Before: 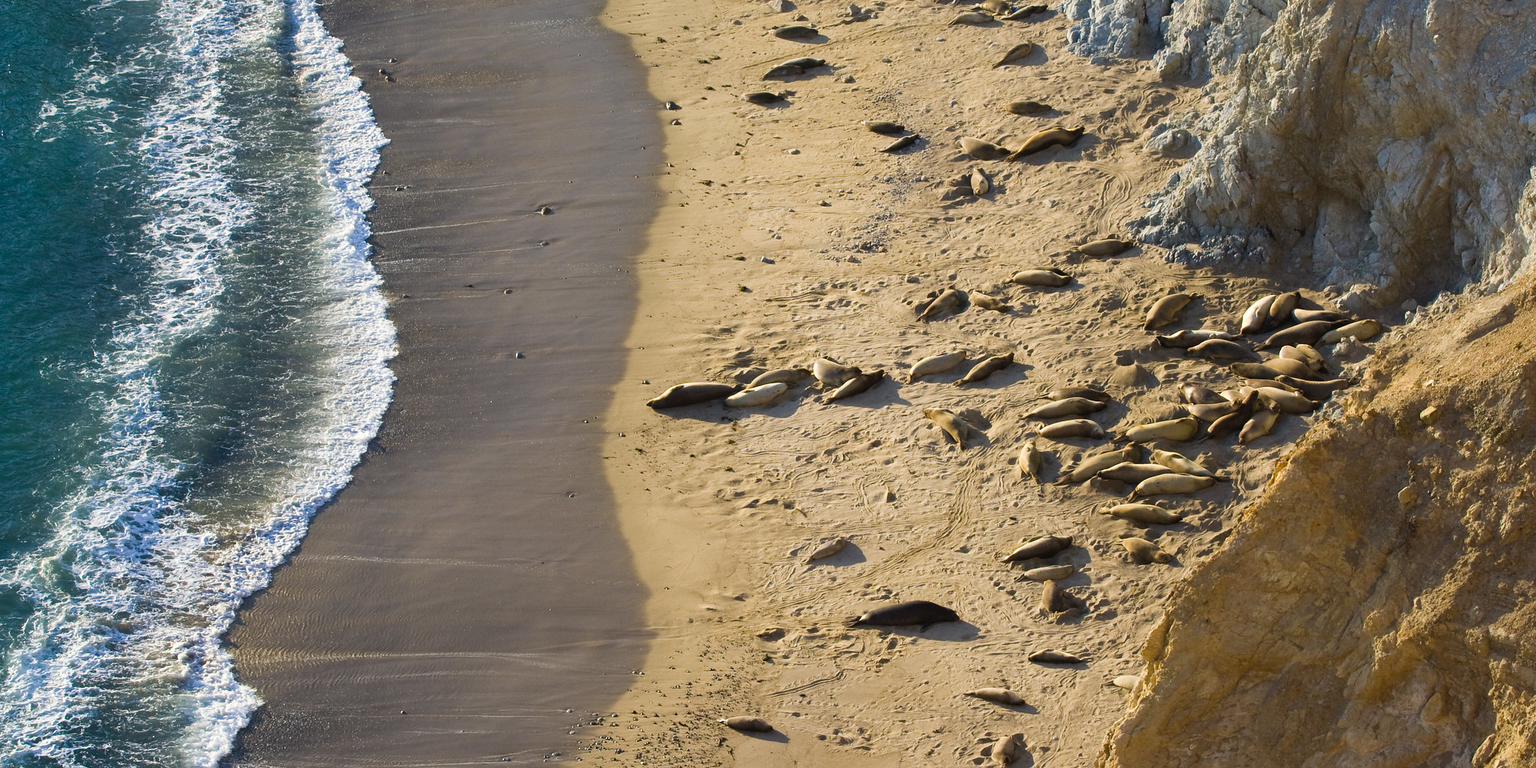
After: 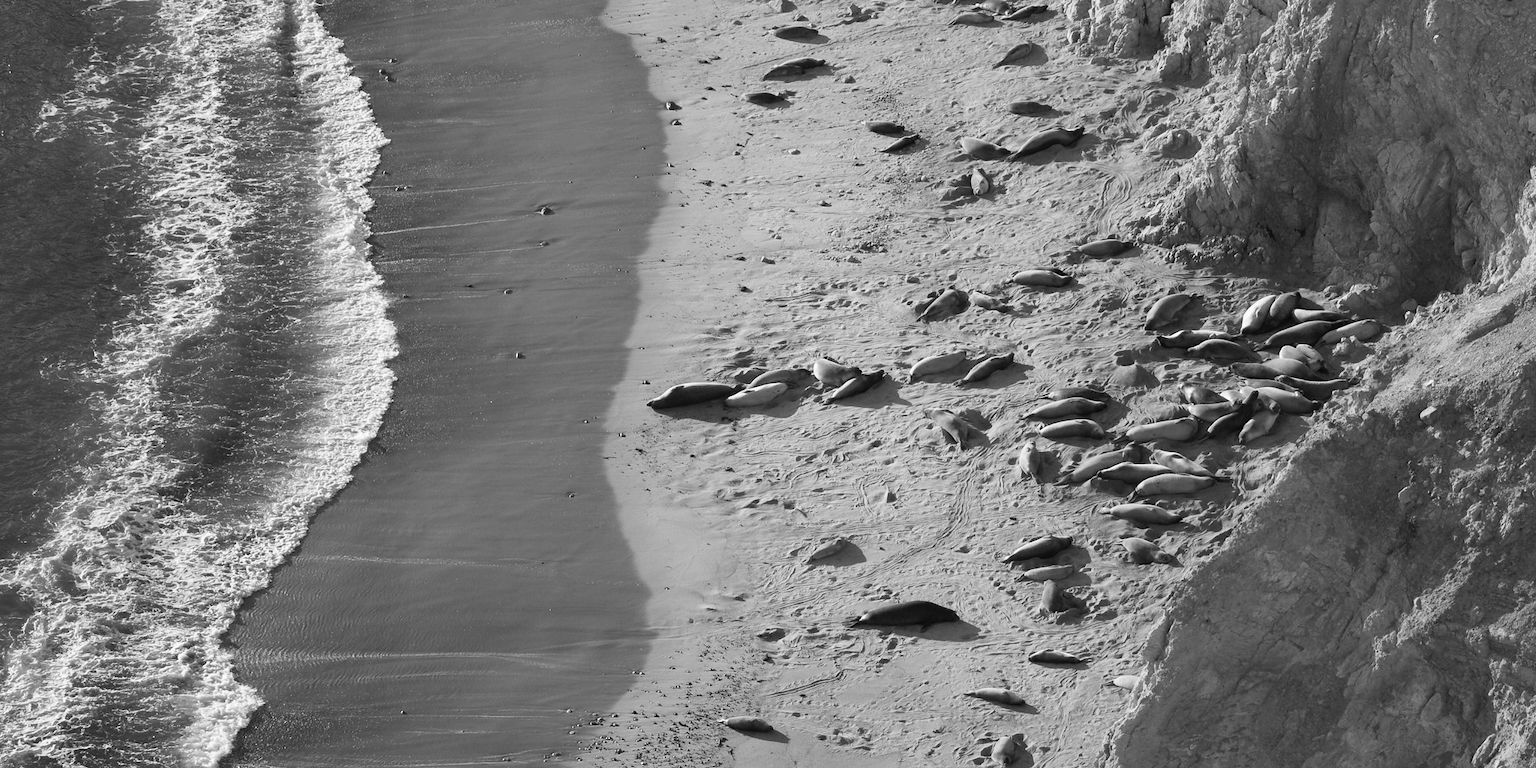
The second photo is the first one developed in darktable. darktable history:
color correction: highlights a* -0.95, highlights b* 4.5, shadows a* 3.55
monochrome: a -6.99, b 35.61, size 1.4
